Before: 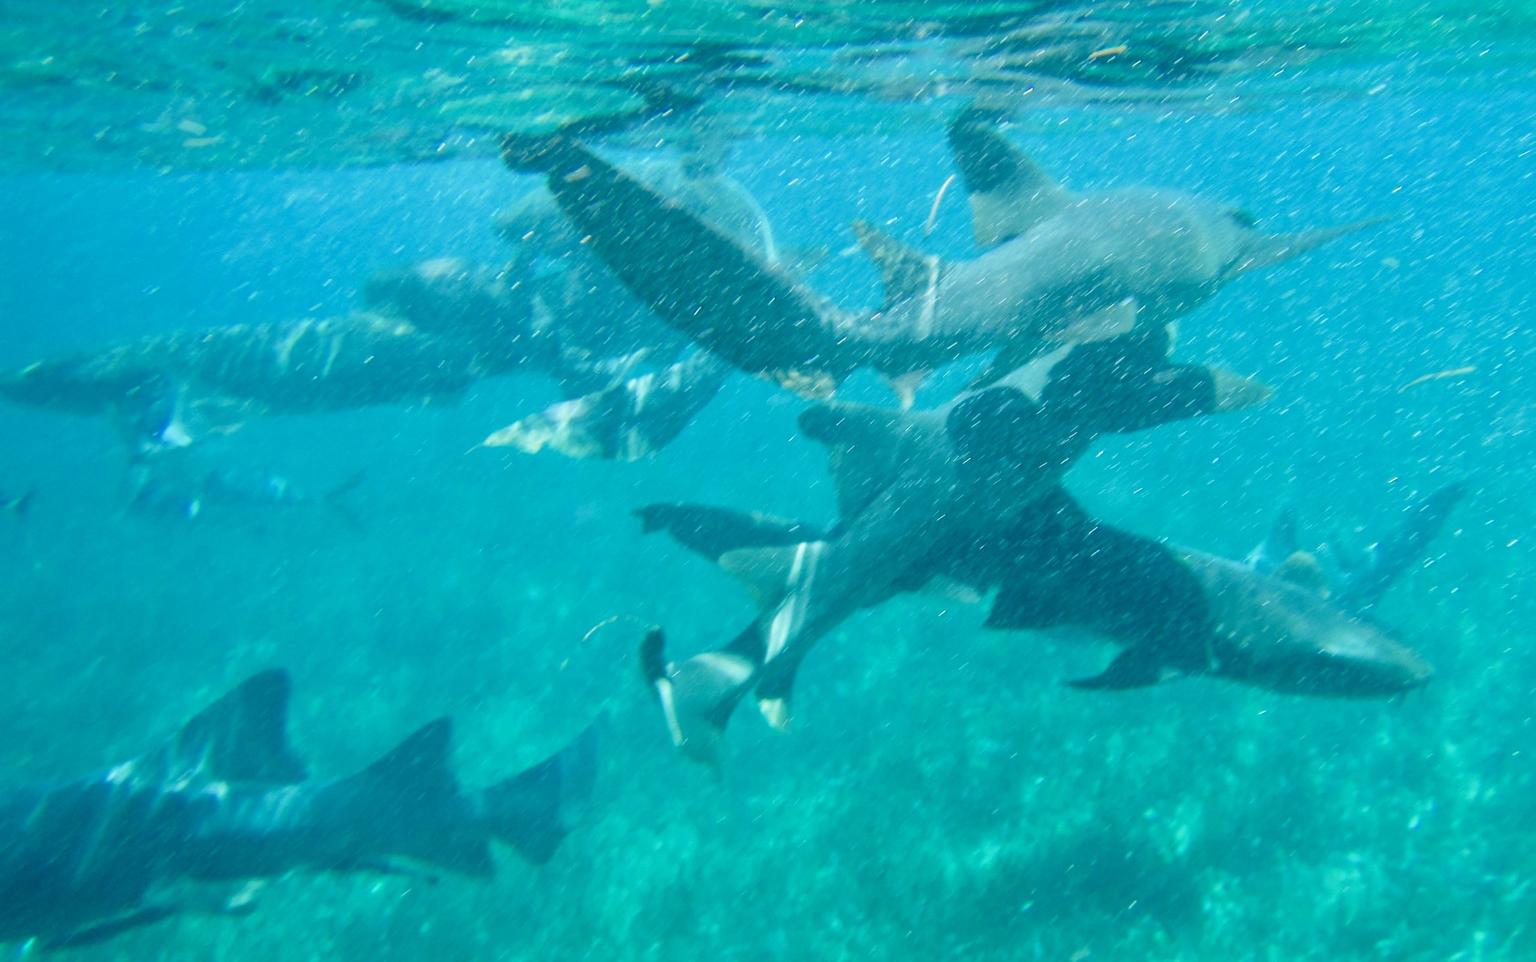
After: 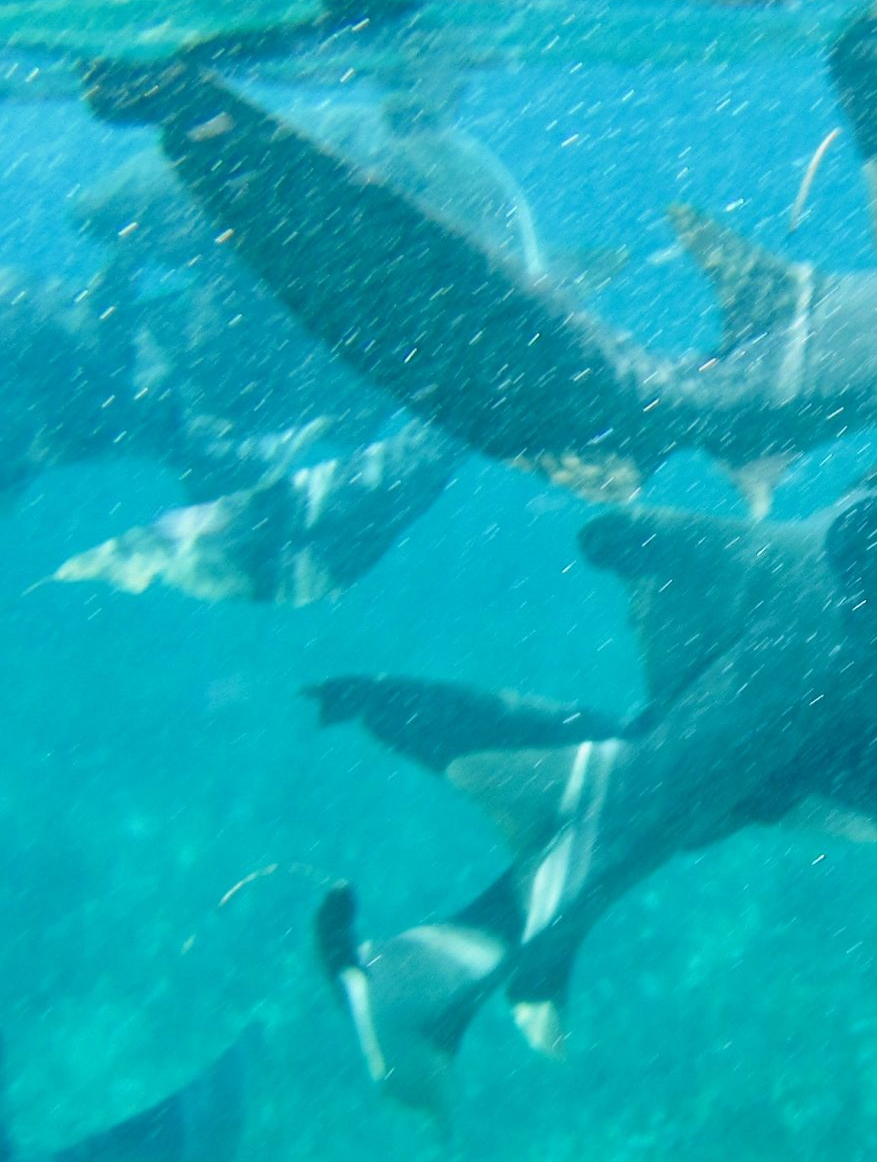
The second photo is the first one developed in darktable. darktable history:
base curve: preserve colors none
crop and rotate: left 29.391%, top 10.177%, right 36.317%, bottom 17.331%
